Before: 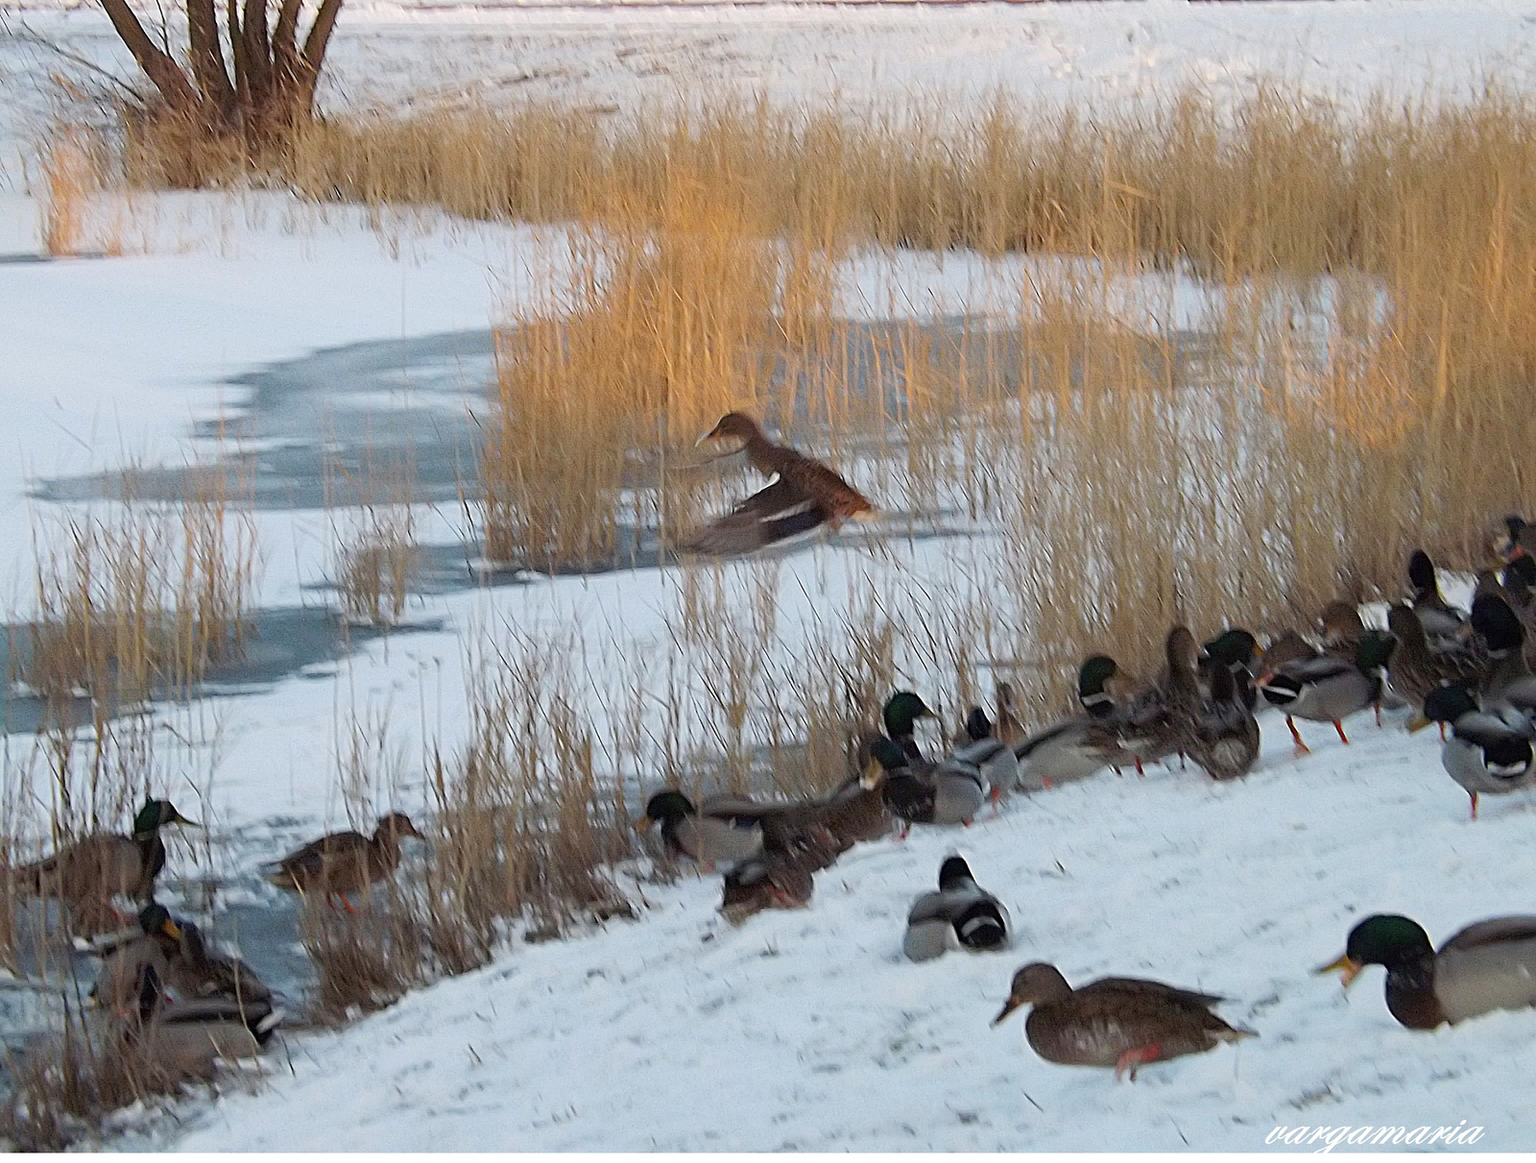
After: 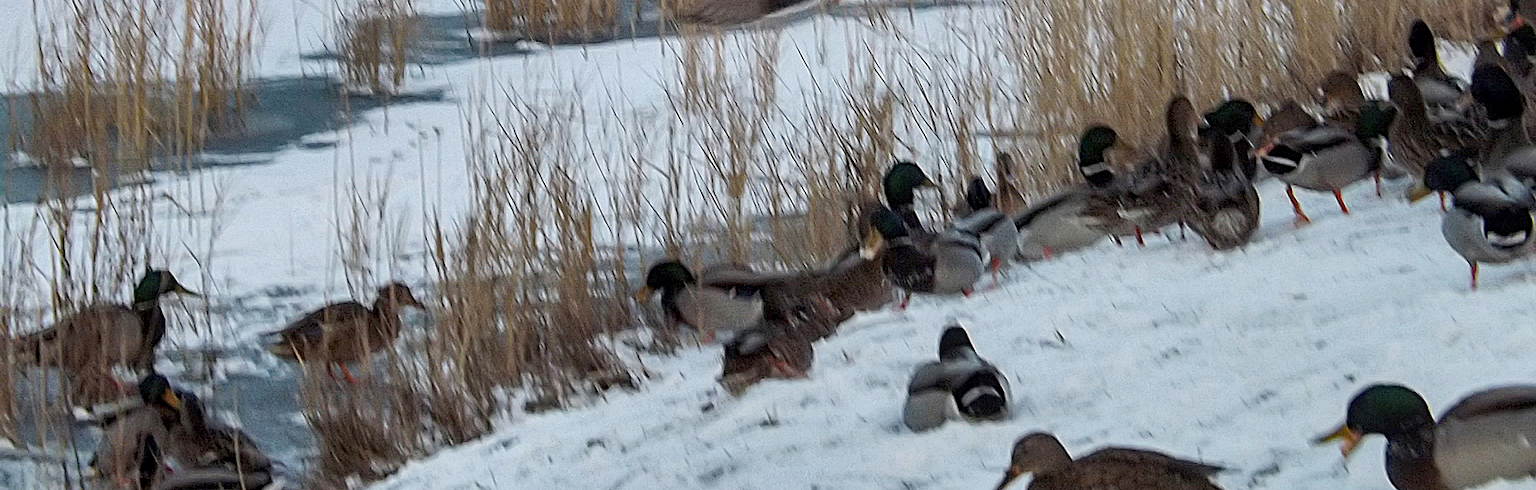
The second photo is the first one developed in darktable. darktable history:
crop: top 45.622%, bottom 12.163%
local contrast: detail 130%
shadows and highlights: radius 108.38, shadows 23.43, highlights -58.84, low approximation 0.01, soften with gaussian
